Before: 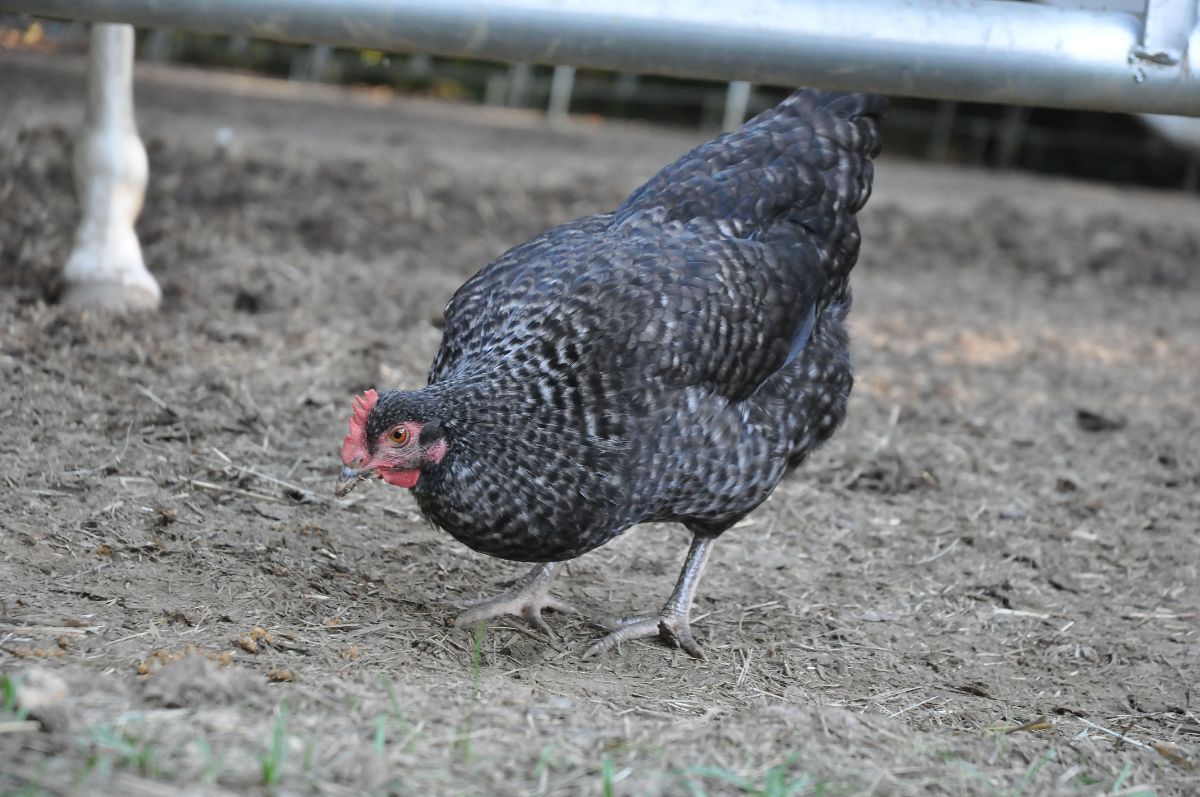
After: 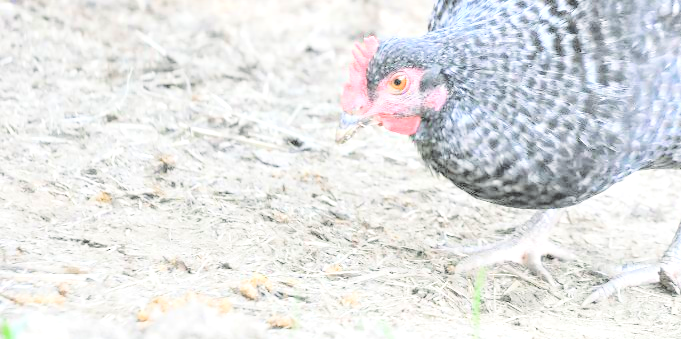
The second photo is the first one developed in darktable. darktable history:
crop: top 44.378%, right 43.169%, bottom 13.009%
exposure: black level correction 0.001, exposure 1.324 EV, compensate highlight preservation false
filmic rgb: black relative exposure -7.21 EV, white relative exposure 5.35 EV, hardness 3.02, iterations of high-quality reconstruction 0
local contrast: on, module defaults
contrast brightness saturation: brightness 0.983
color balance rgb: shadows lift › chroma 2.02%, shadows lift › hue 214.73°, perceptual saturation grading › global saturation 14.7%
levels: levels [0, 0.474, 0.947]
